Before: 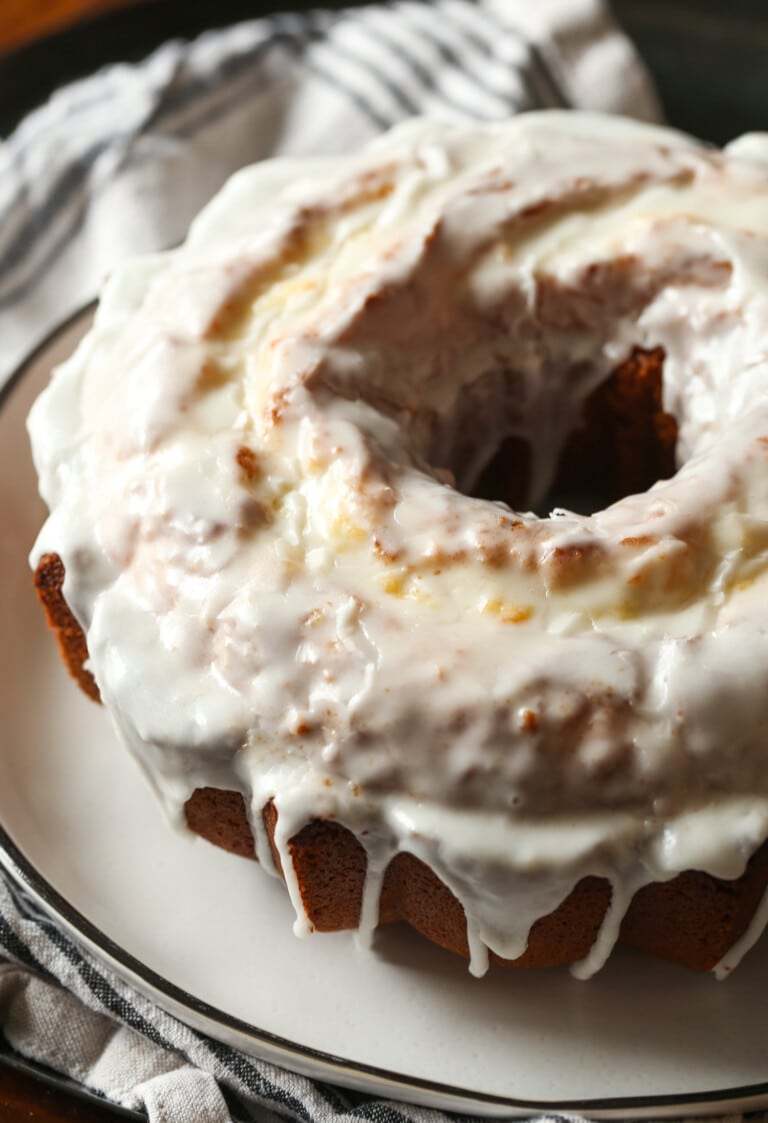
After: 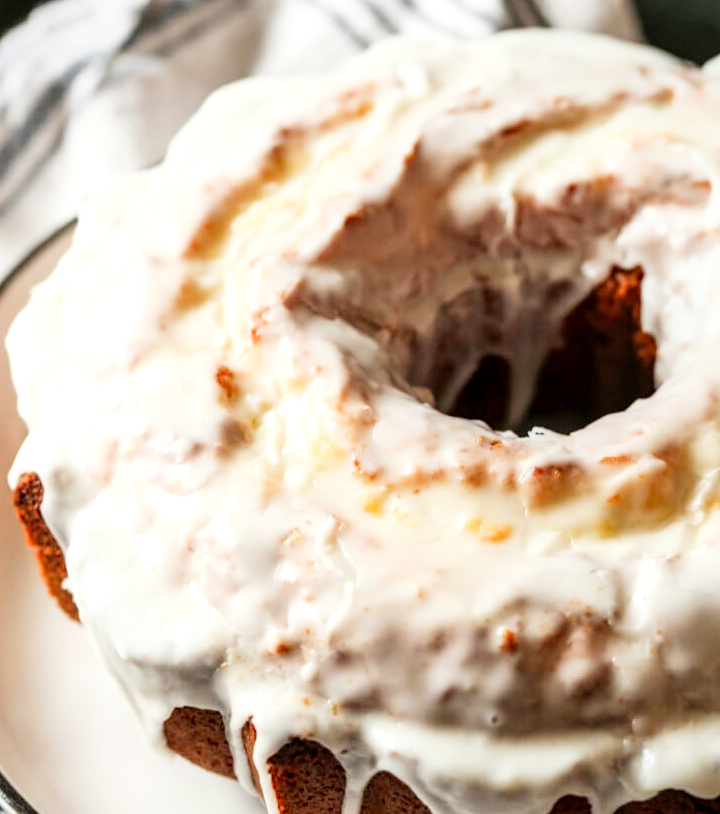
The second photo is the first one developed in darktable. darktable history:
exposure: black level correction 0, exposure 0.7 EV, compensate exposure bias true, compensate highlight preservation false
local contrast: shadows 94%
crop: left 2.737%, top 7.287%, right 3.421%, bottom 20.179%
filmic rgb: hardness 4.17
tone equalizer: -8 EV -0.417 EV, -7 EV -0.389 EV, -6 EV -0.333 EV, -5 EV -0.222 EV, -3 EV 0.222 EV, -2 EV 0.333 EV, -1 EV 0.389 EV, +0 EV 0.417 EV, edges refinement/feathering 500, mask exposure compensation -1.57 EV, preserve details no
levels: levels [0, 0.43, 0.984]
